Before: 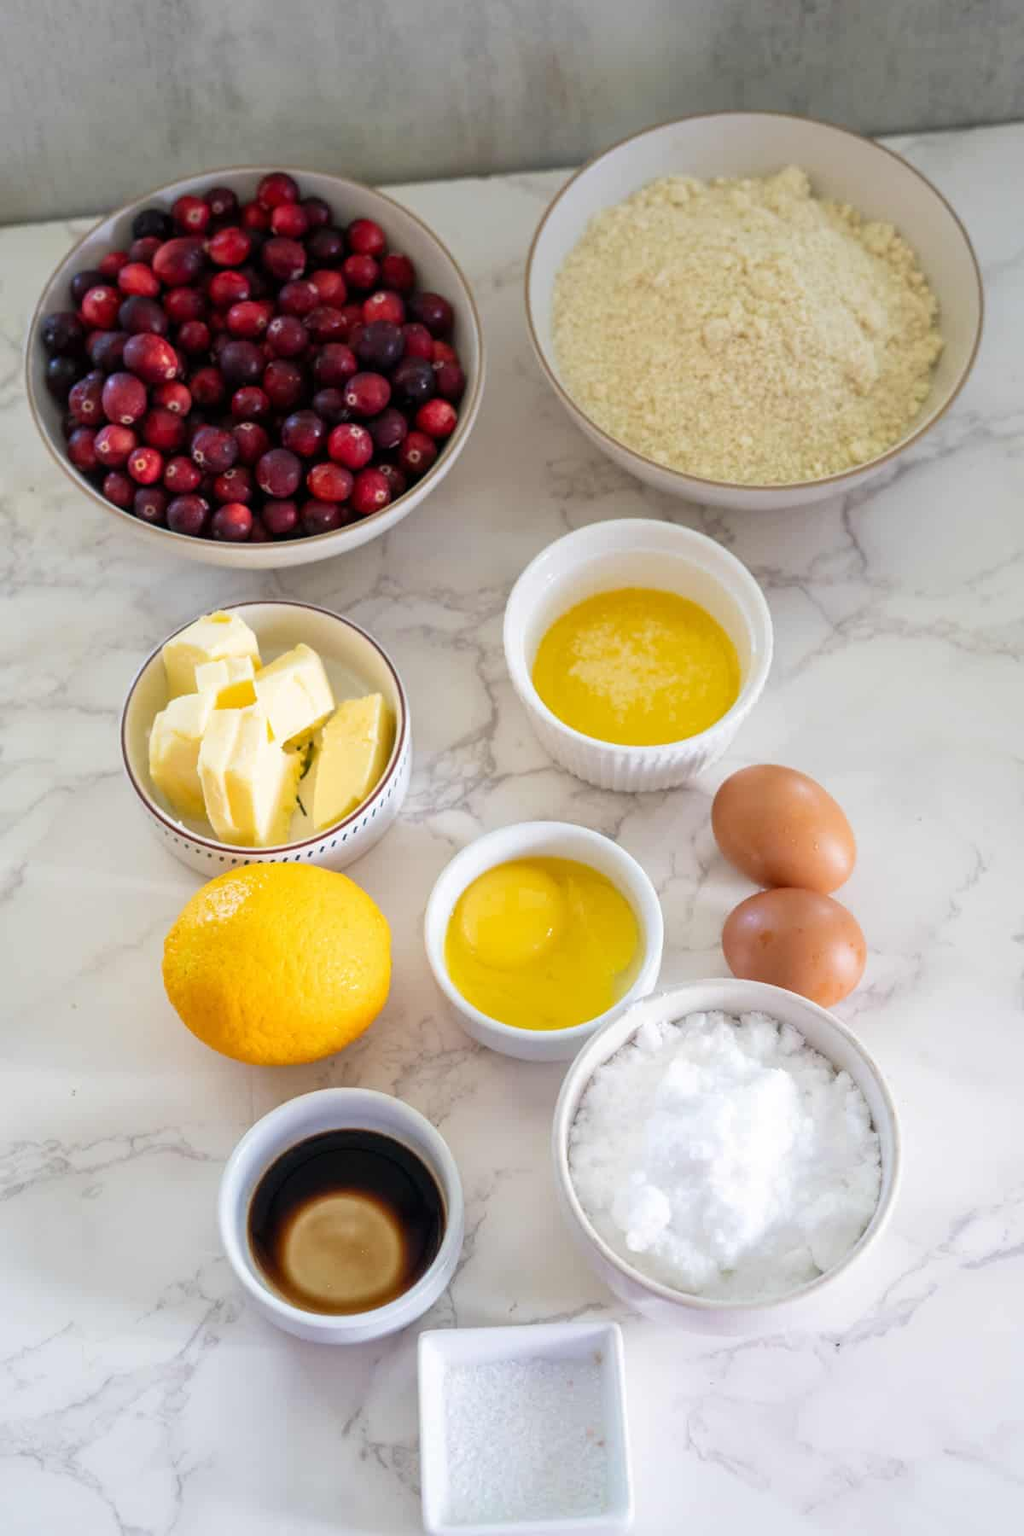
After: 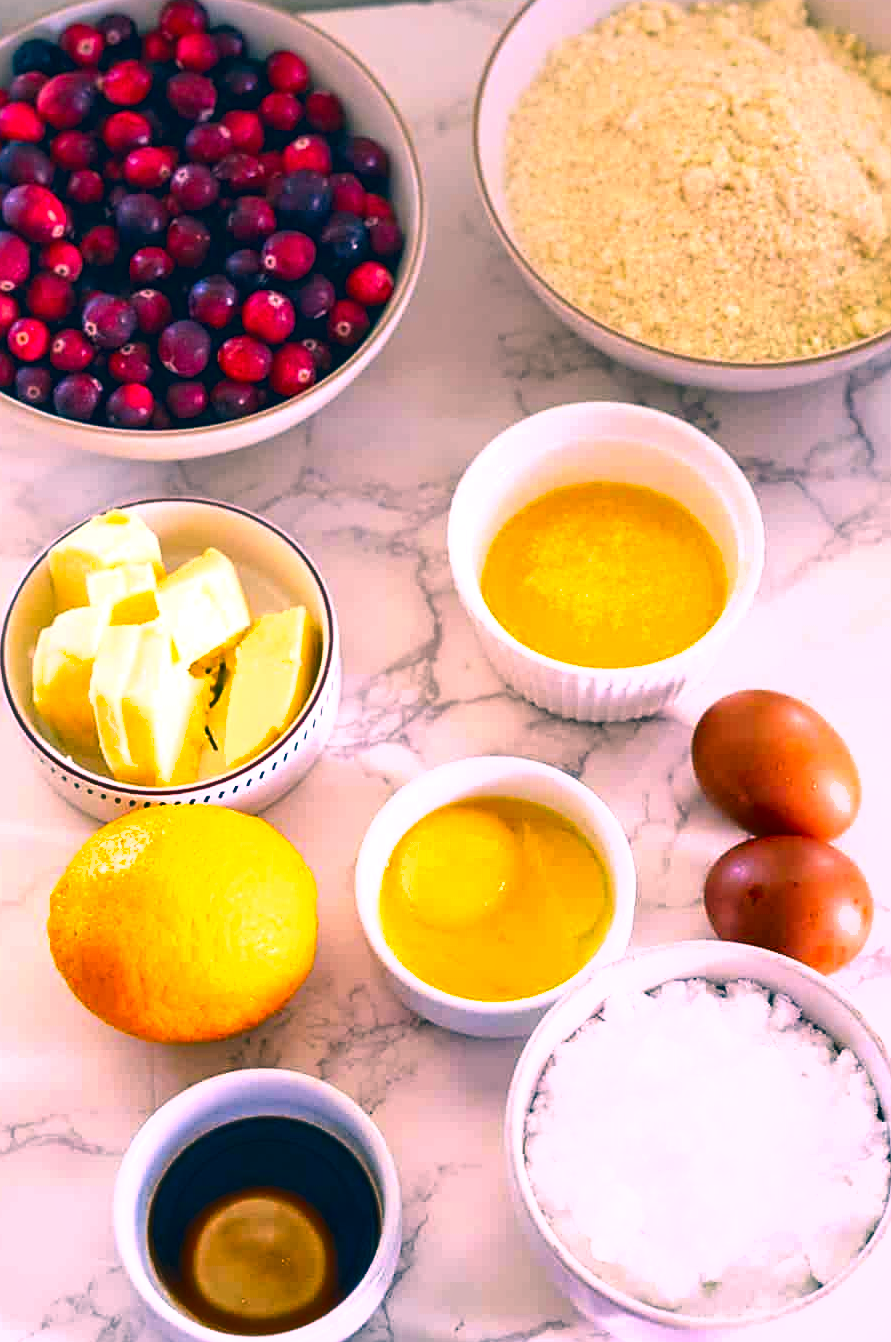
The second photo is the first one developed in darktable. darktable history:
crop and rotate: left 11.886%, top 11.481%, right 13.821%, bottom 13.915%
color correction: highlights a* 16.4, highlights b* 0.228, shadows a* -15.05, shadows b* -13.77, saturation 1.54
shadows and highlights: radius 264.11, soften with gaussian
exposure: exposure 0.642 EV, compensate highlight preservation false
sharpen: on, module defaults
contrast brightness saturation: saturation -0.045
